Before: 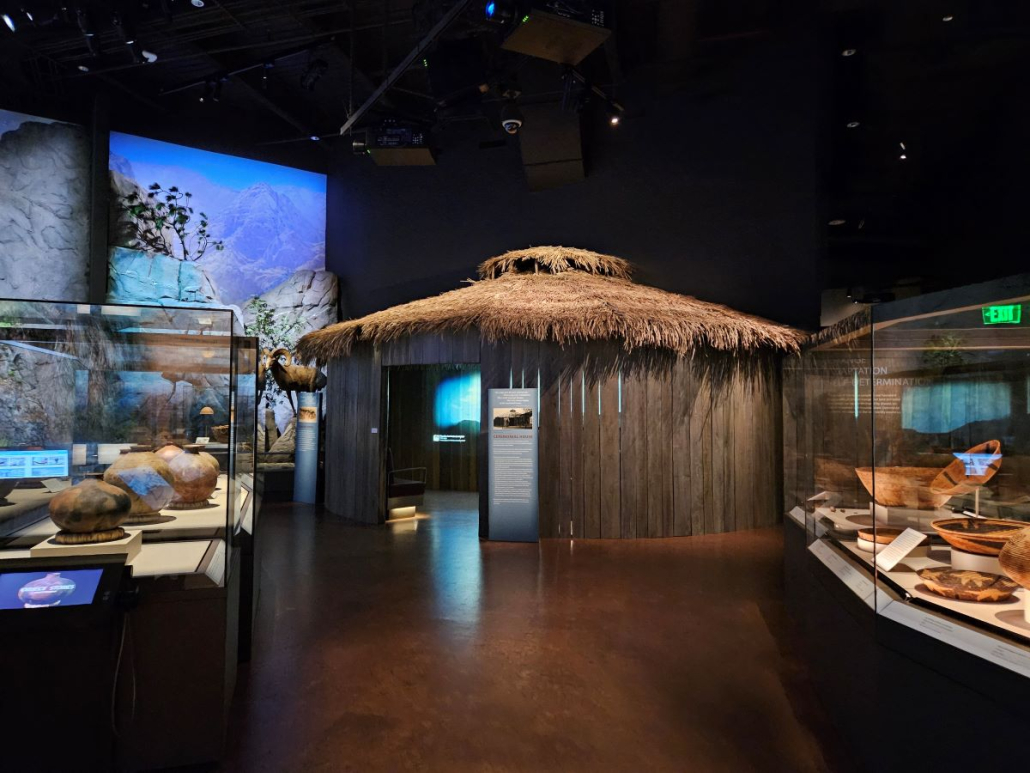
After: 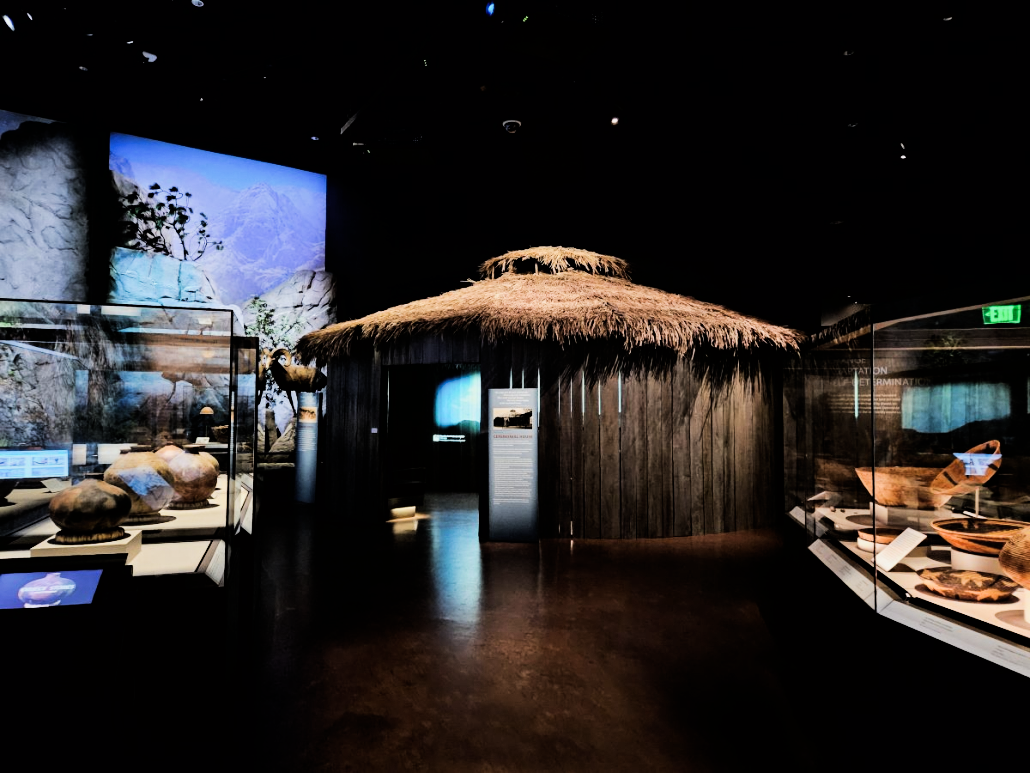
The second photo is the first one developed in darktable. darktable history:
tone equalizer: -8 EV -0.75 EV, -7 EV -0.7 EV, -6 EV -0.6 EV, -5 EV -0.4 EV, -3 EV 0.4 EV, -2 EV 0.6 EV, -1 EV 0.7 EV, +0 EV 0.75 EV, edges refinement/feathering 500, mask exposure compensation -1.57 EV, preserve details no
filmic rgb: black relative exposure -5 EV, hardness 2.88, contrast 1.3, highlights saturation mix -30%
contrast equalizer: octaves 7, y [[0.6 ×6], [0.55 ×6], [0 ×6], [0 ×6], [0 ×6]], mix -0.2
